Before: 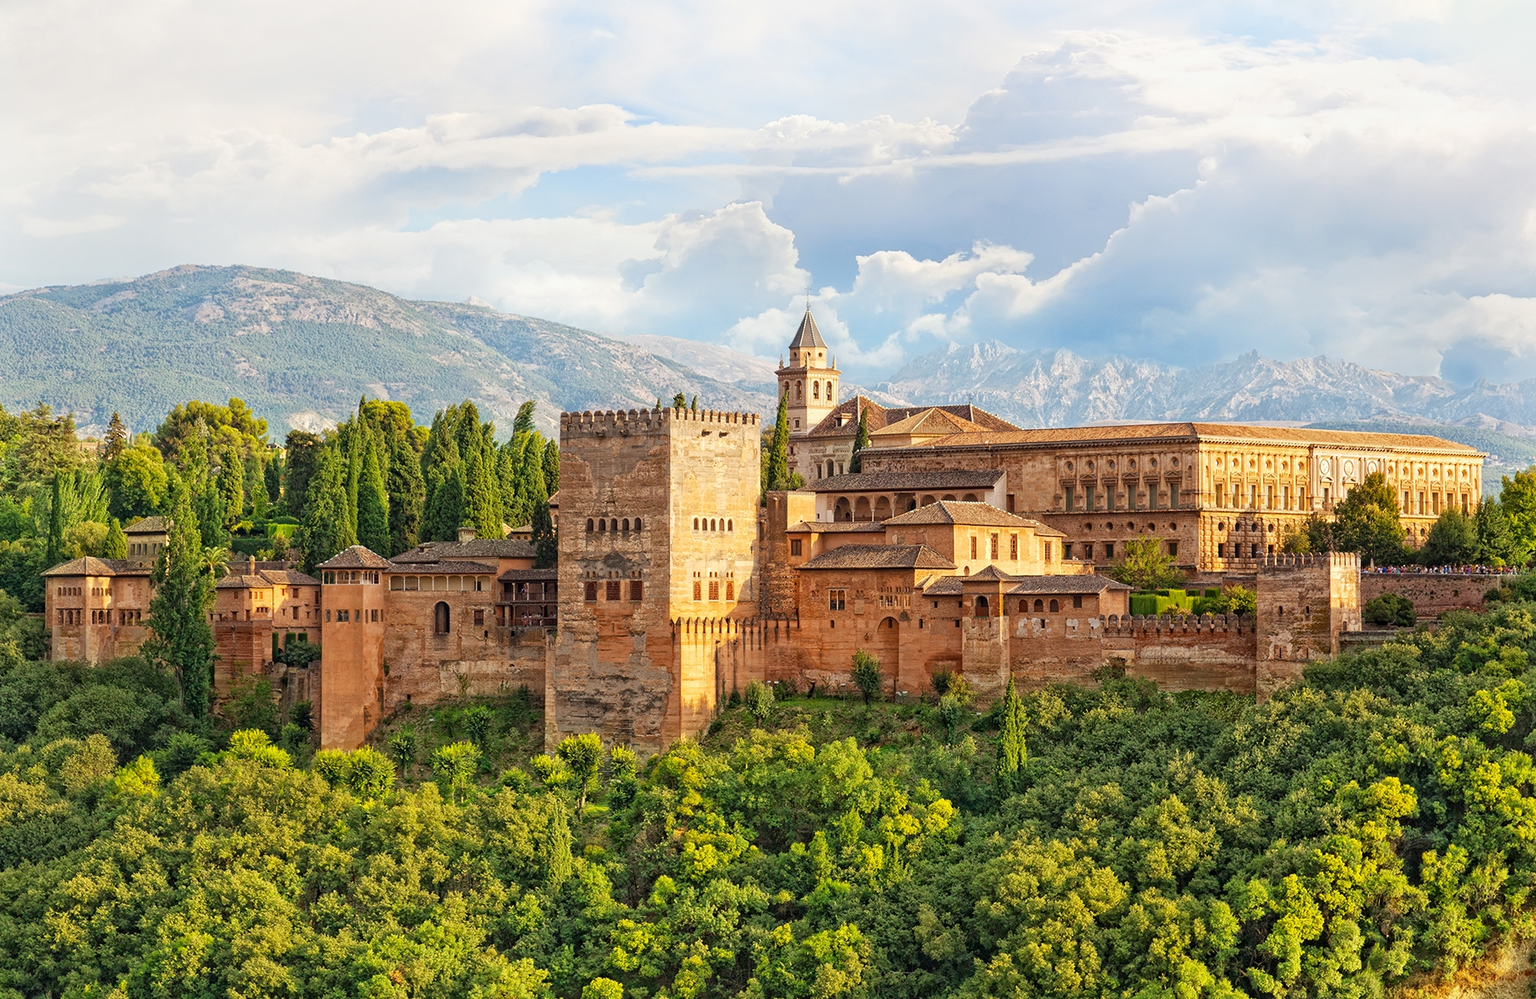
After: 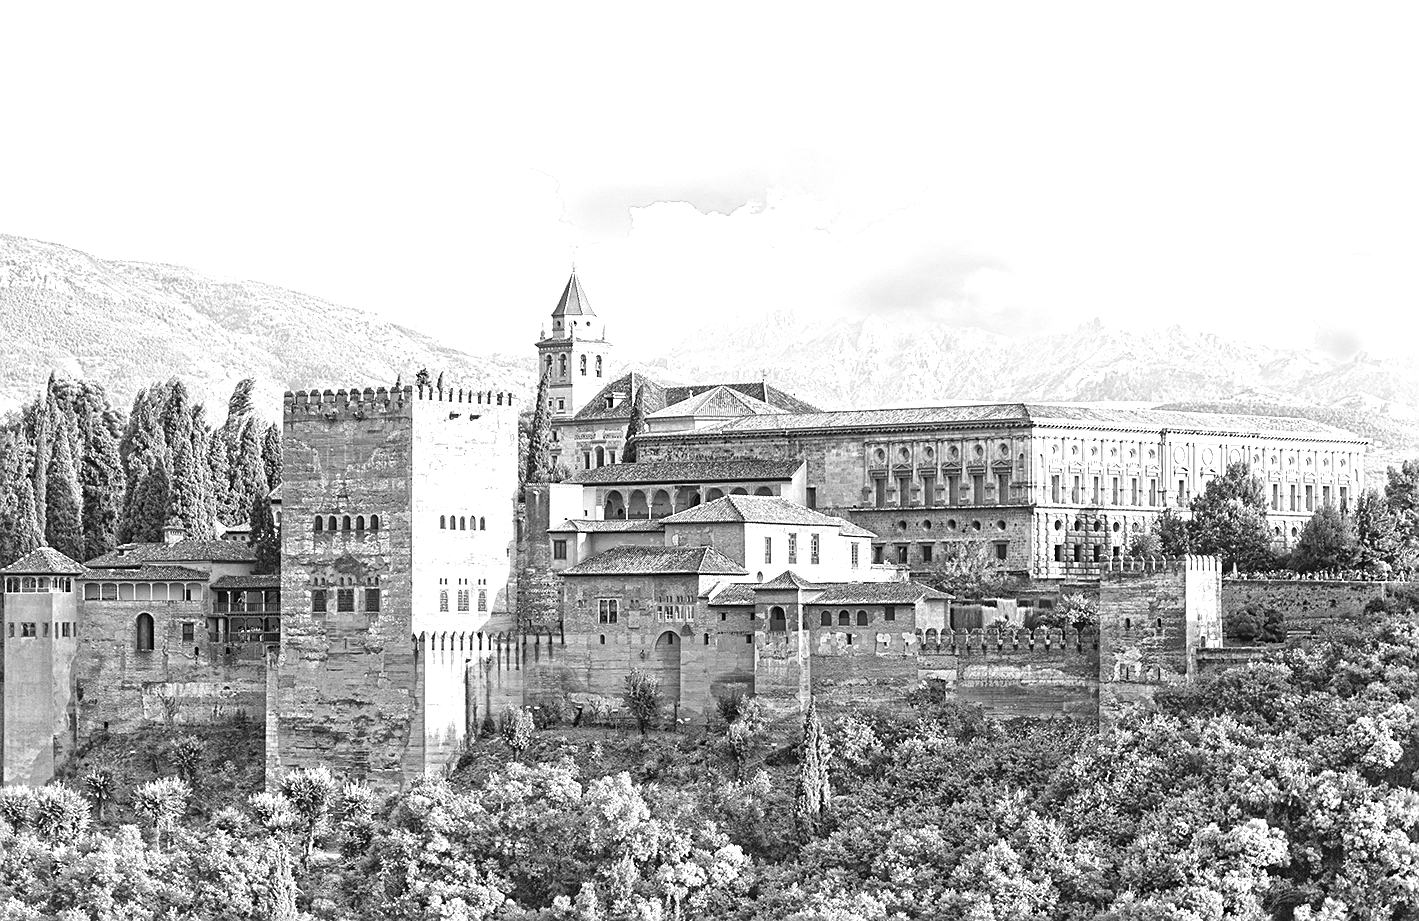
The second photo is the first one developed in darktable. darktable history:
crop and rotate: left 20.74%, top 7.912%, right 0.375%, bottom 13.378%
sharpen: on, module defaults
exposure: black level correction 0, exposure 1.2 EV, compensate highlight preservation false
monochrome: on, module defaults
contrast brightness saturation: saturation -0.1
color contrast: green-magenta contrast 0.8, blue-yellow contrast 1.1, unbound 0
color balance: lift [1.005, 0.99, 1.007, 1.01], gamma [1, 1.034, 1.032, 0.966], gain [0.873, 1.055, 1.067, 0.933]
